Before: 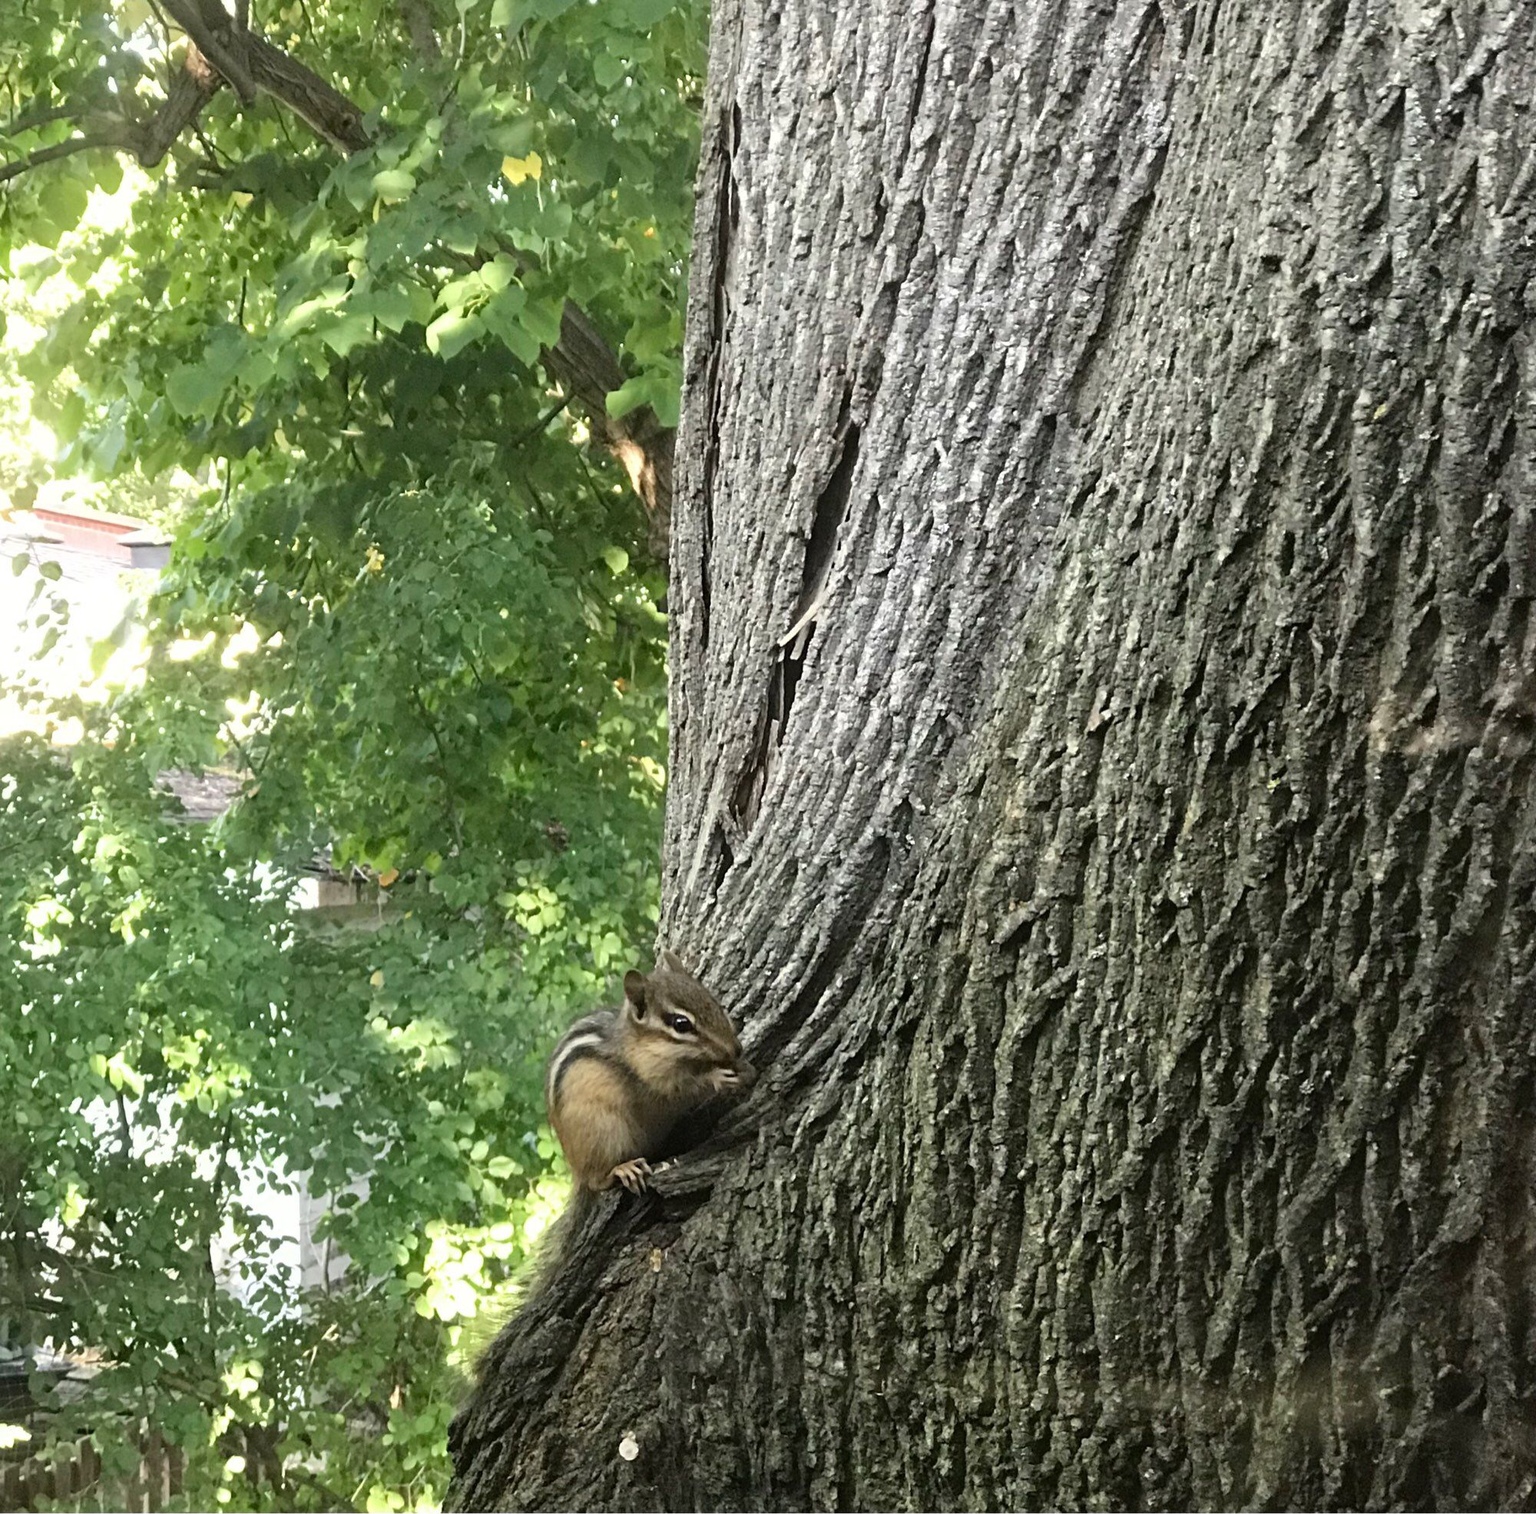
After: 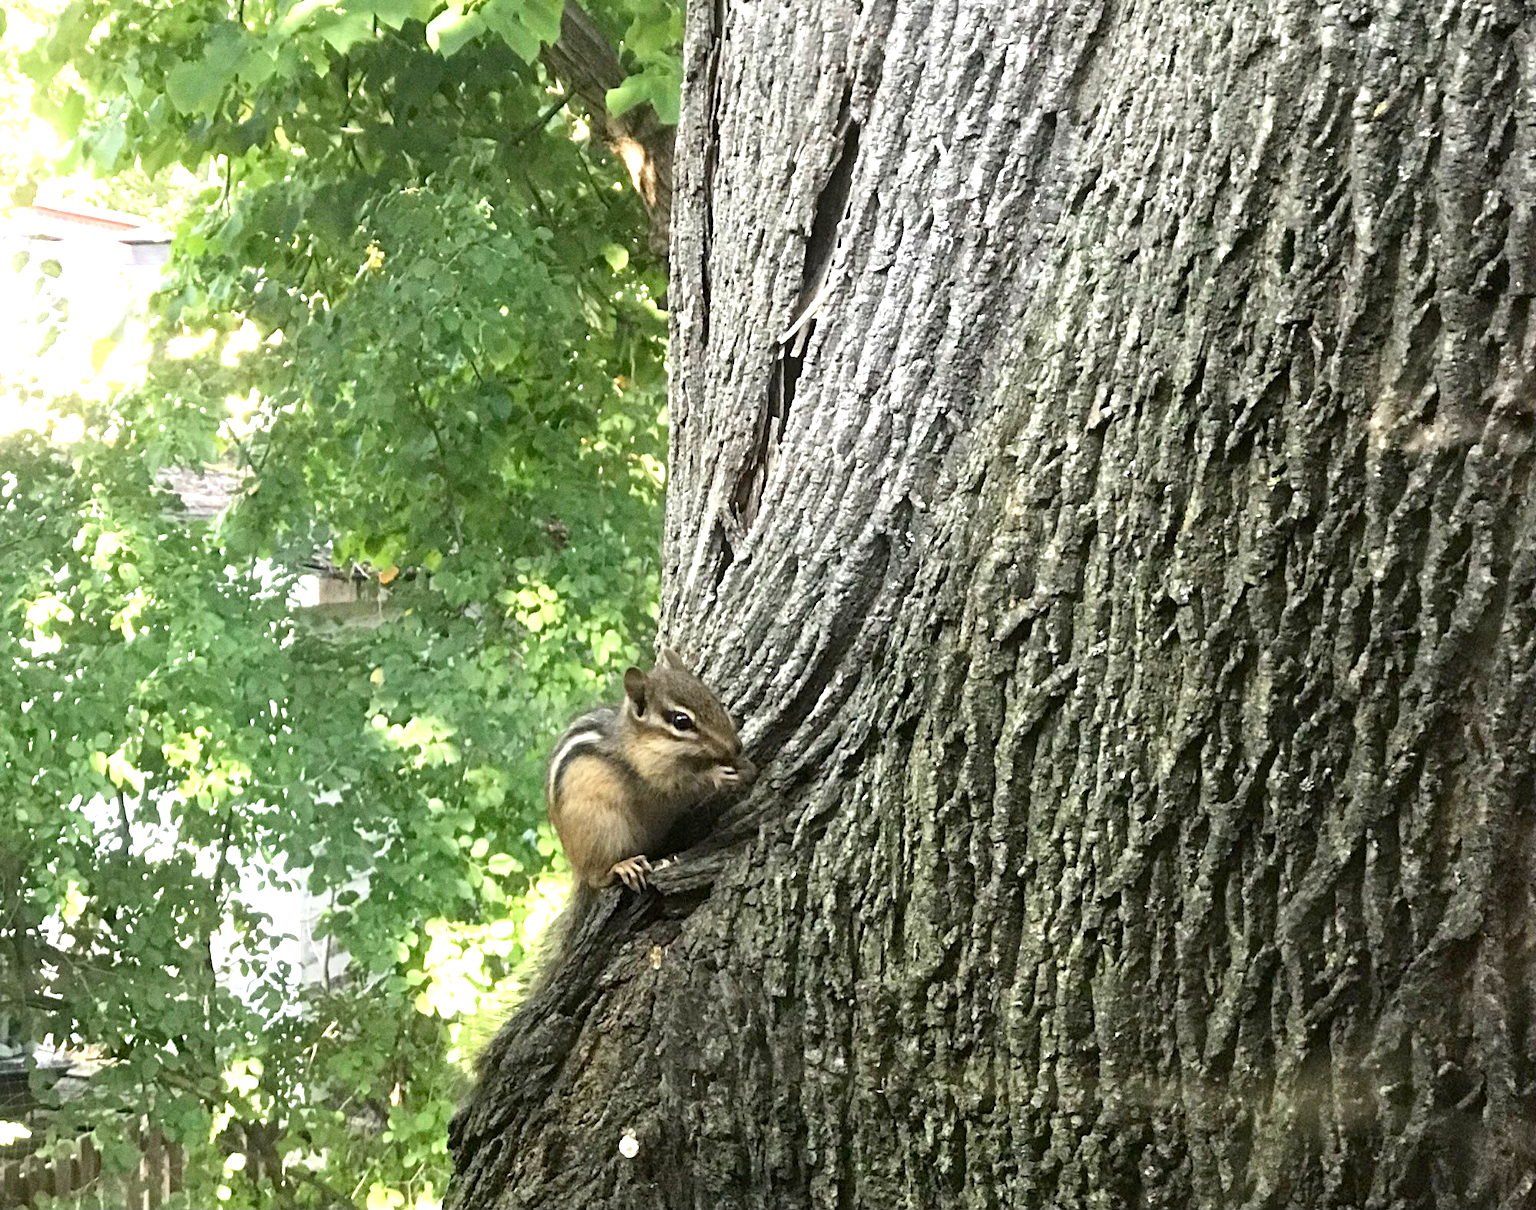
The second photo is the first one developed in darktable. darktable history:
grain: coarseness 0.09 ISO
crop and rotate: top 19.998%
exposure: black level correction 0.001, exposure 0.675 EV, compensate highlight preservation false
